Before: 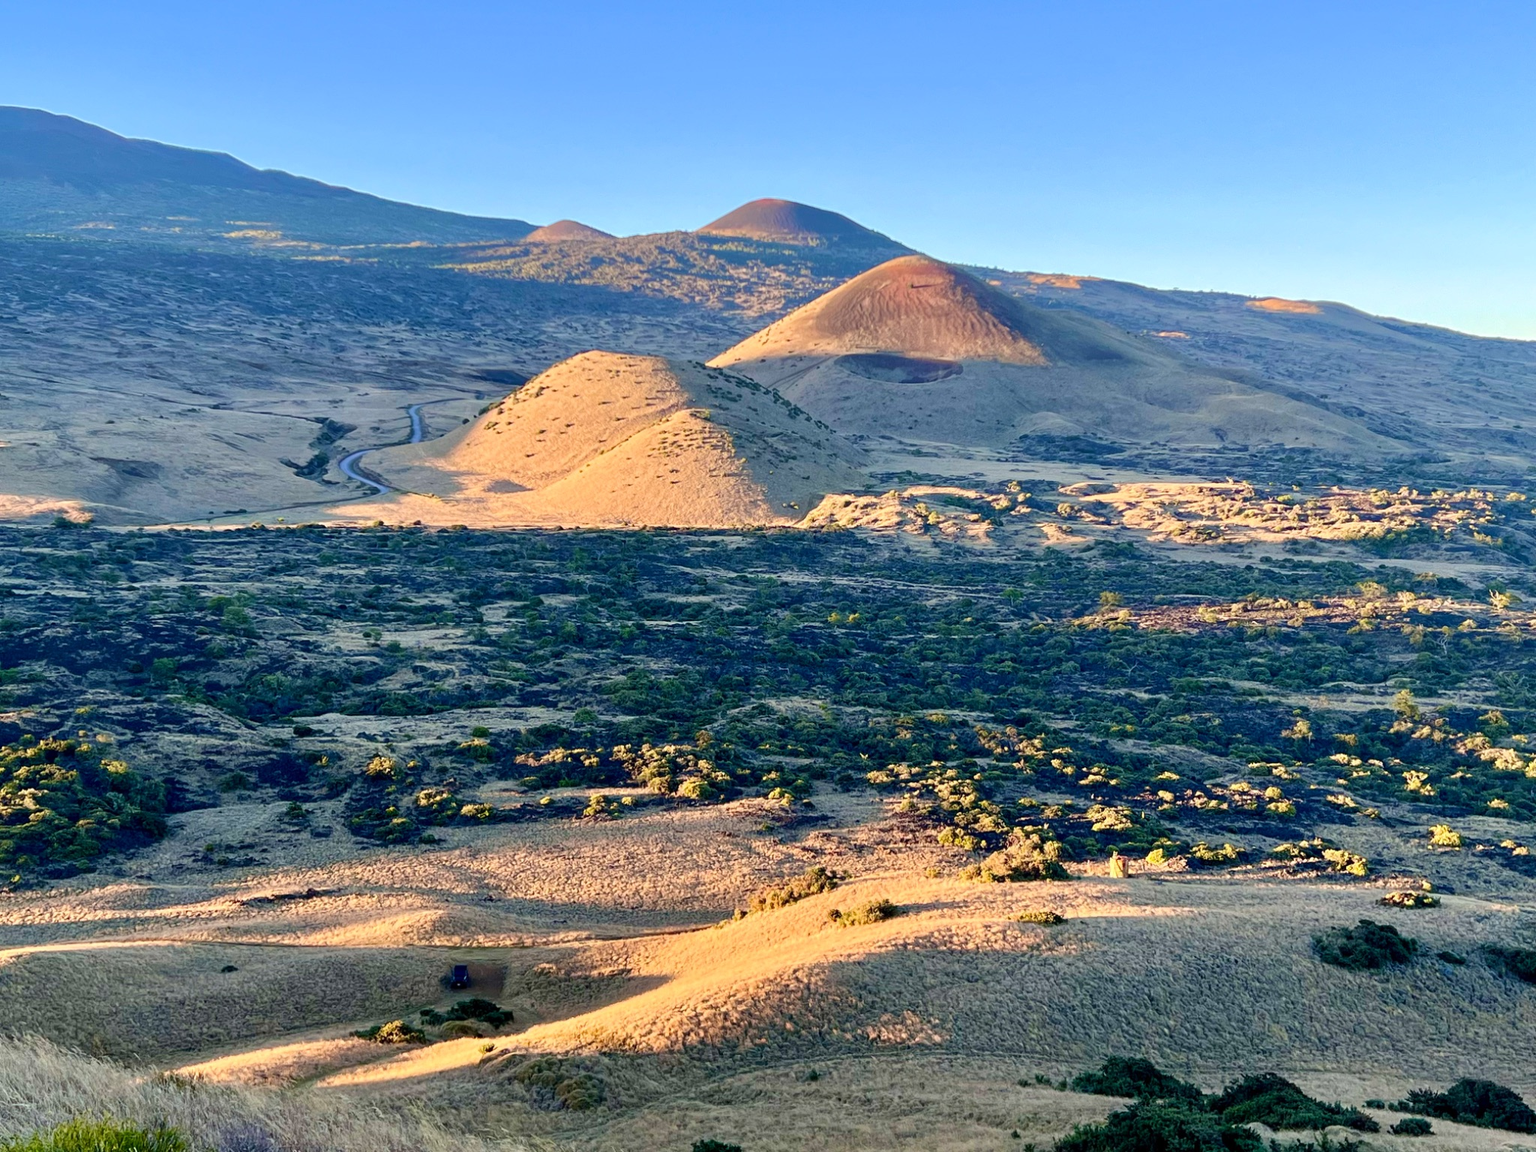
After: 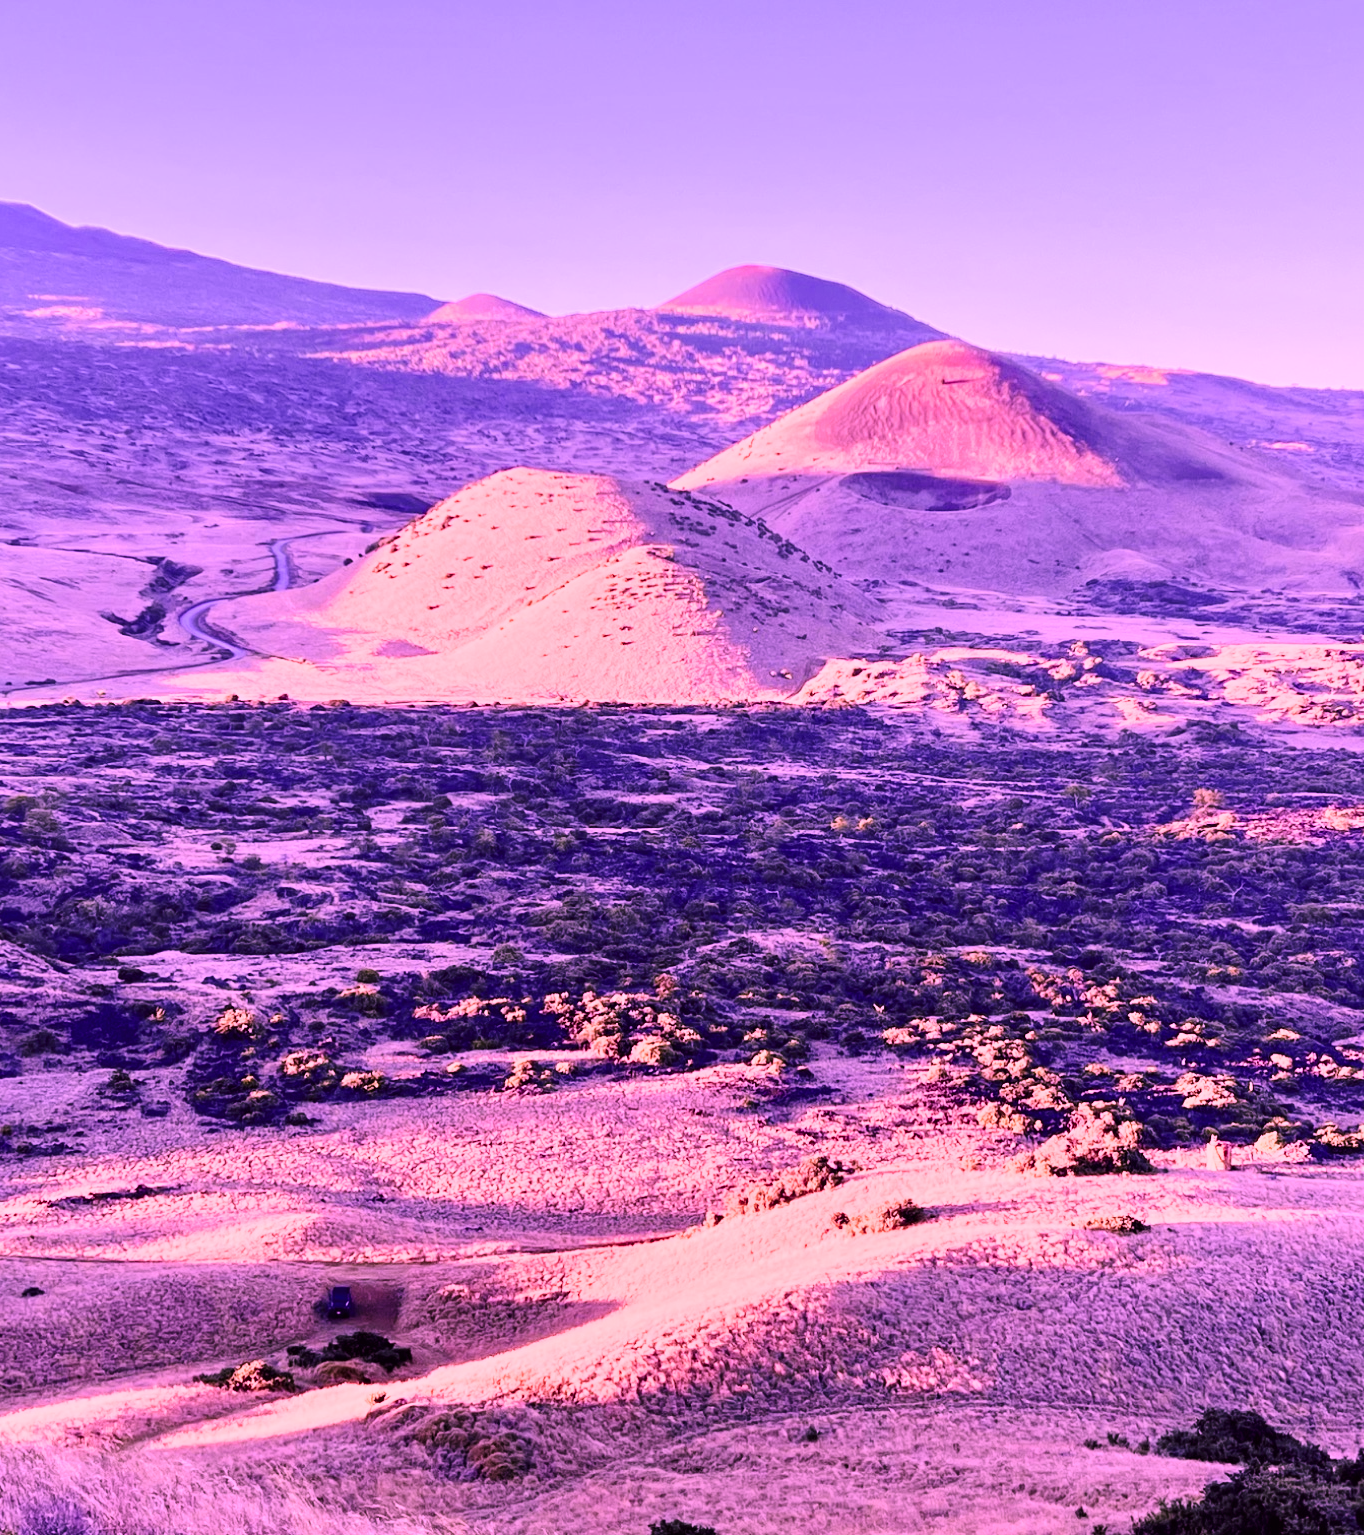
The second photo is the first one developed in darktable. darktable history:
color calibration: illuminant custom, x 0.263, y 0.52, temperature 7035.21 K
crop and rotate: left 13.363%, right 20.016%
contrast brightness saturation: contrast 0.219
exposure: black level correction -0.002, exposure 0.708 EV, compensate highlight preservation false
filmic rgb: black relative exposure -7.98 EV, white relative exposure 3.92 EV, hardness 4.26
